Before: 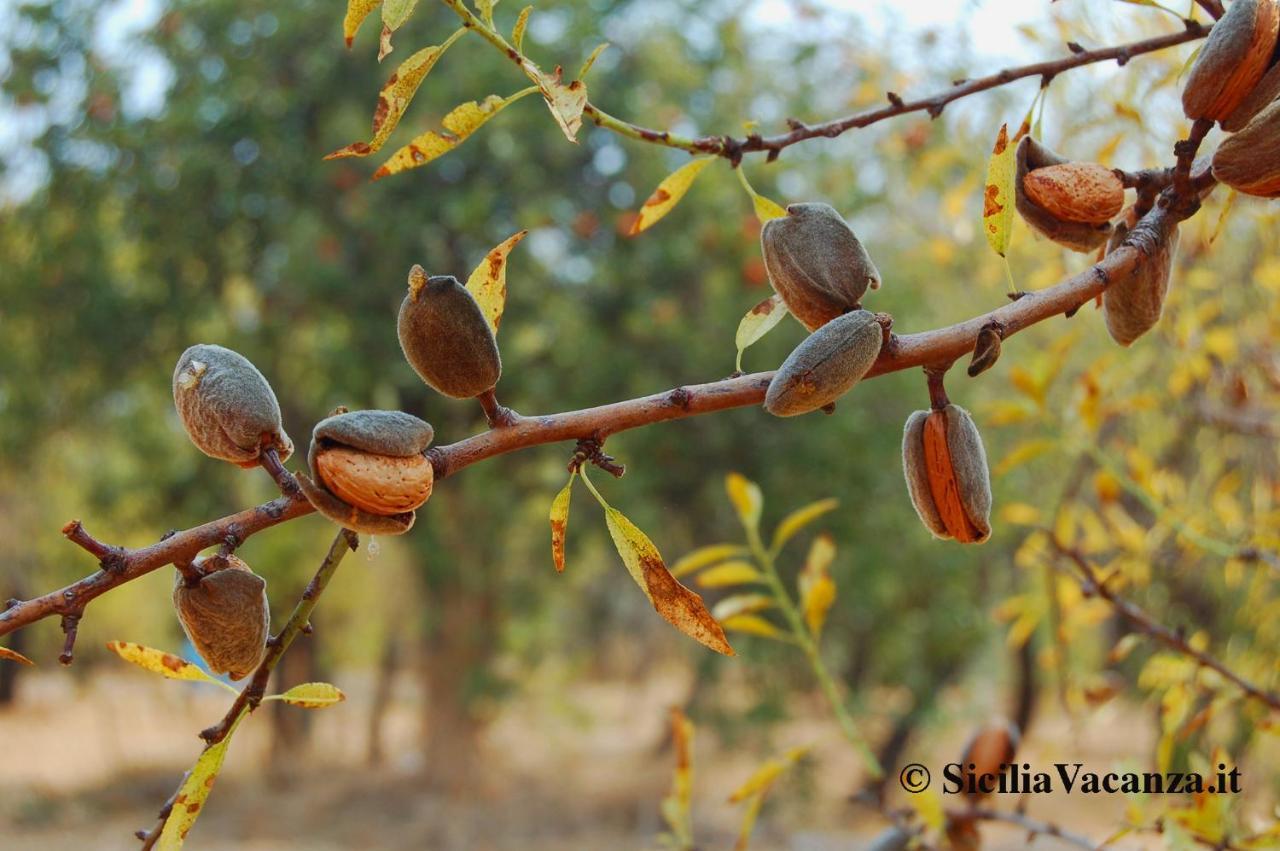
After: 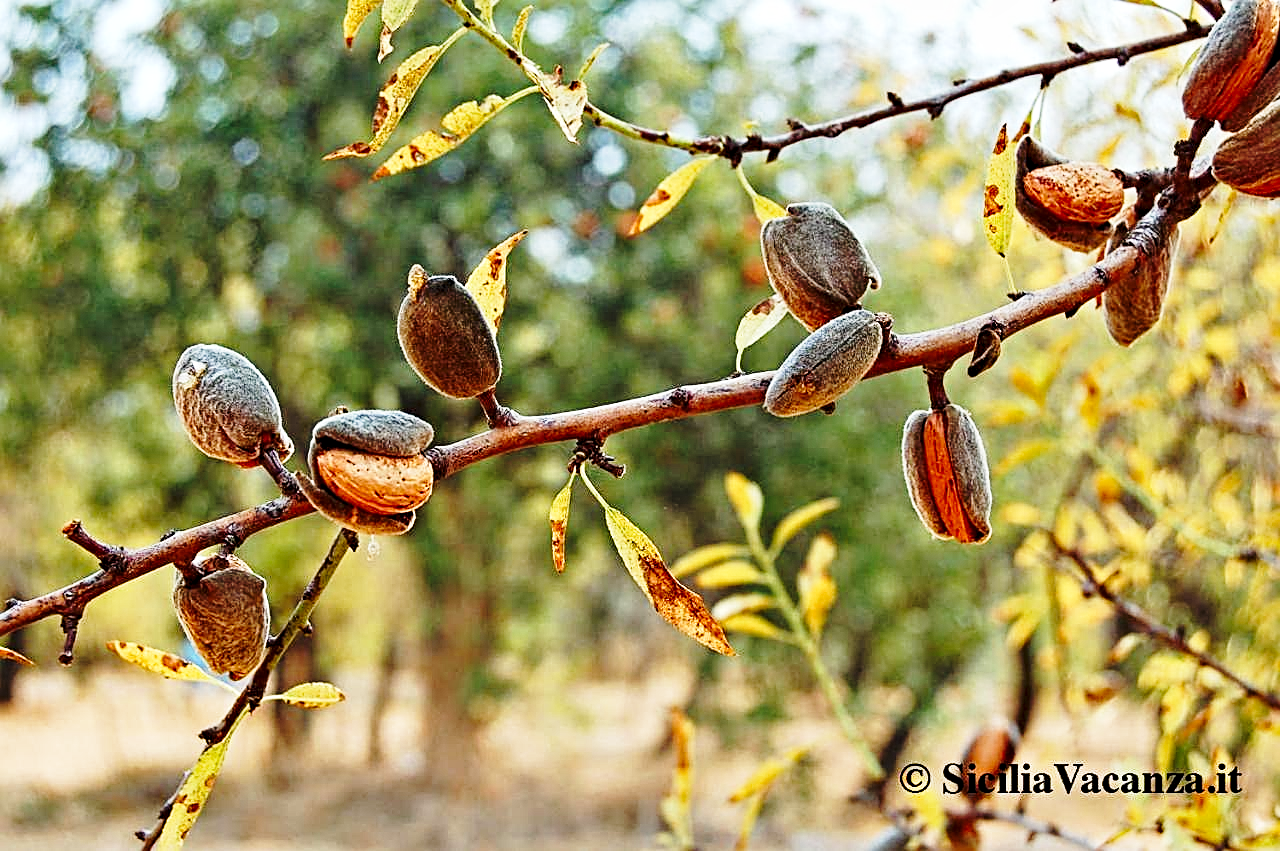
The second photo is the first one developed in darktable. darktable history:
sharpen: on, module defaults
base curve: curves: ch0 [(0, 0) (0.028, 0.03) (0.121, 0.232) (0.46, 0.748) (0.859, 0.968) (1, 1)], preserve colors none
contrast equalizer: octaves 7, y [[0.5, 0.542, 0.583, 0.625, 0.667, 0.708], [0.5 ×6], [0.5 ×6], [0 ×6], [0 ×6]]
